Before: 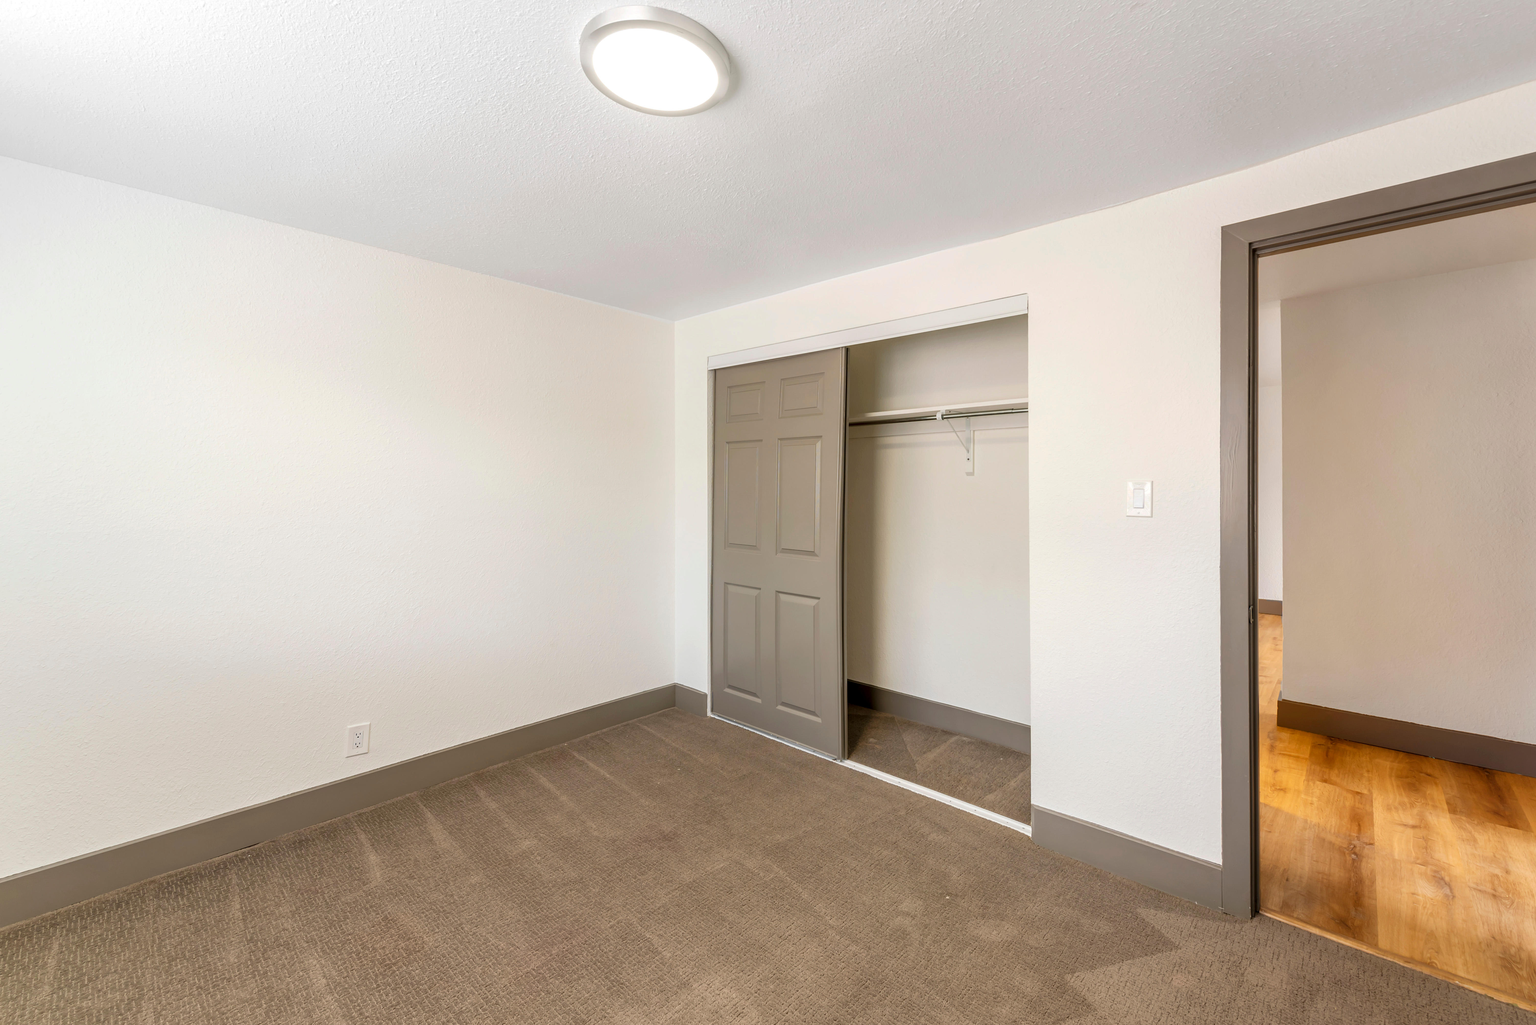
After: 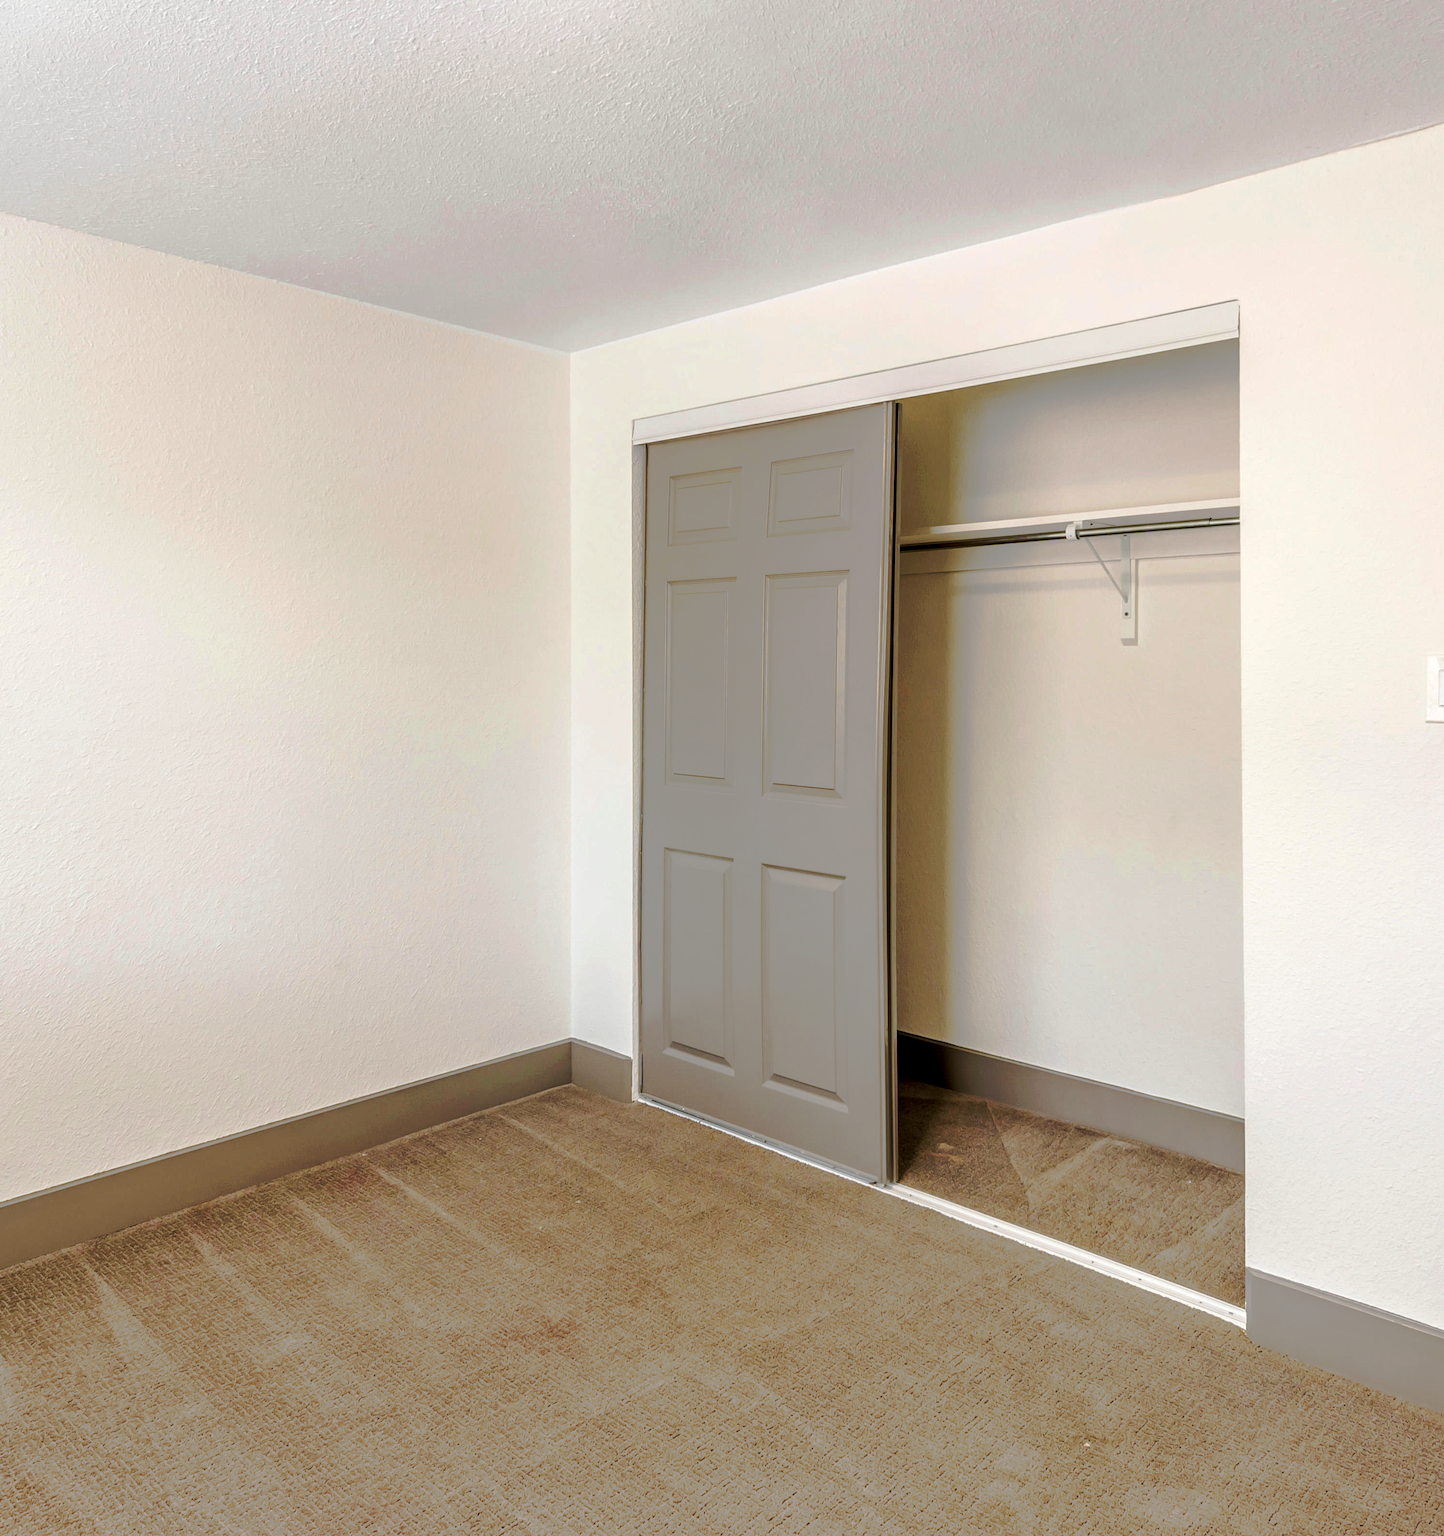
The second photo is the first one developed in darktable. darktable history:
local contrast: on, module defaults
tone curve: curves: ch0 [(0, 0) (0.003, 0.005) (0.011, 0.012) (0.025, 0.026) (0.044, 0.046) (0.069, 0.071) (0.1, 0.098) (0.136, 0.135) (0.177, 0.178) (0.224, 0.217) (0.277, 0.274) (0.335, 0.335) (0.399, 0.442) (0.468, 0.543) (0.543, 0.6) (0.623, 0.628) (0.709, 0.679) (0.801, 0.782) (0.898, 0.904) (1, 1)], preserve colors none
crop and rotate: angle 0.015°, left 24.336%, top 13.202%, right 26.001%, bottom 7.682%
